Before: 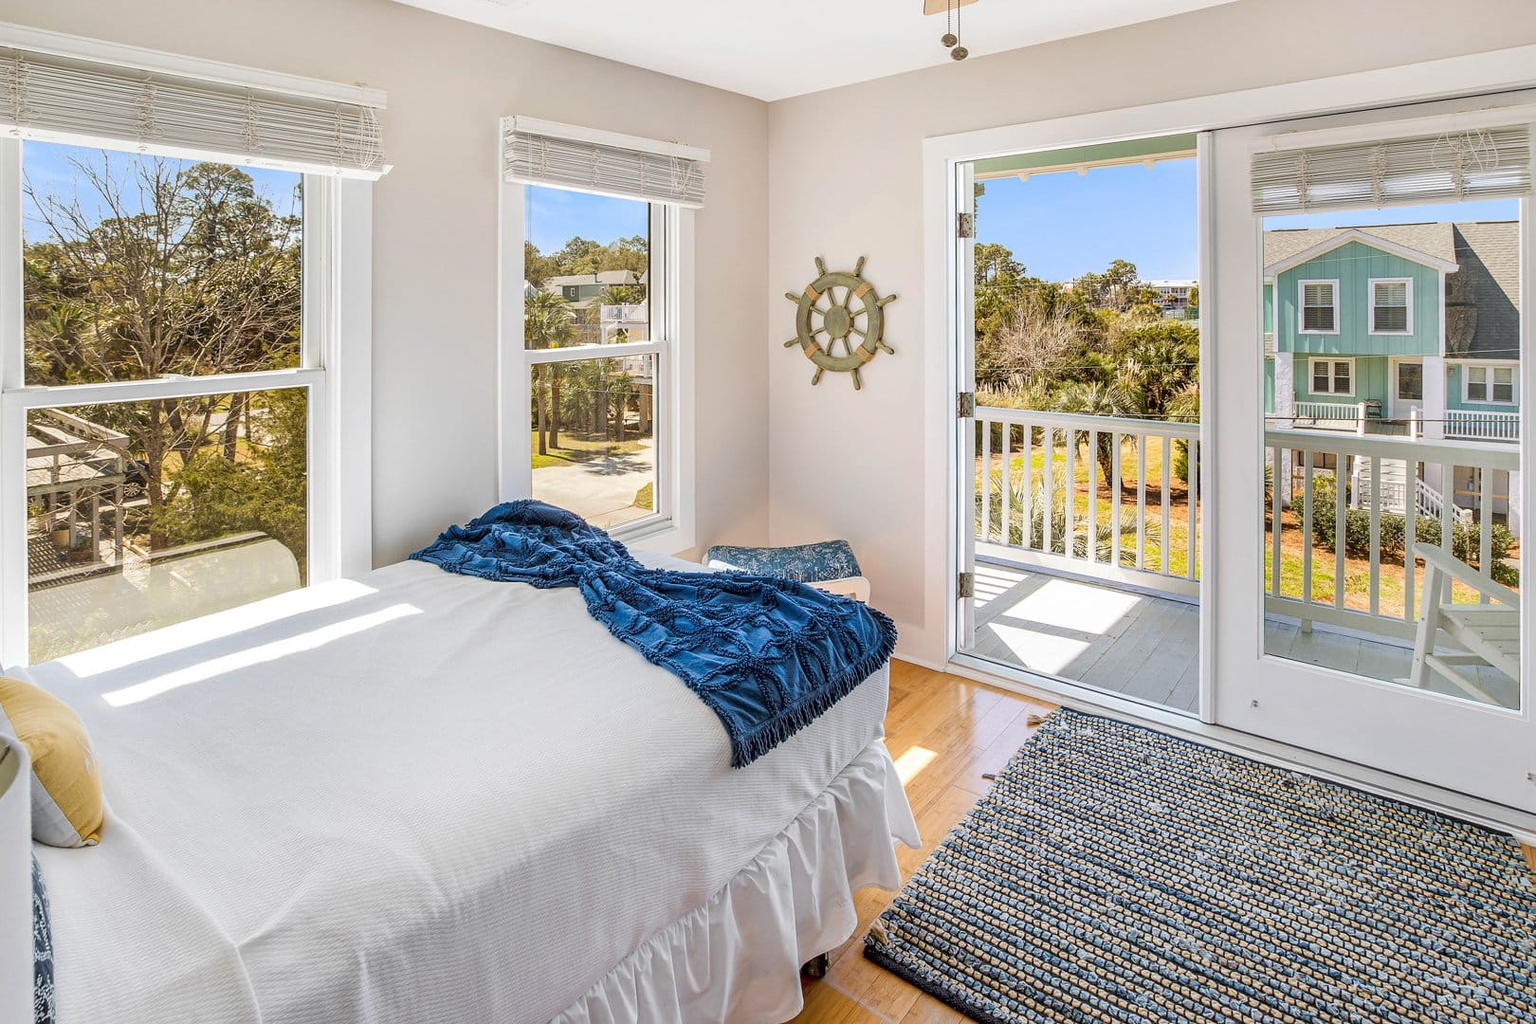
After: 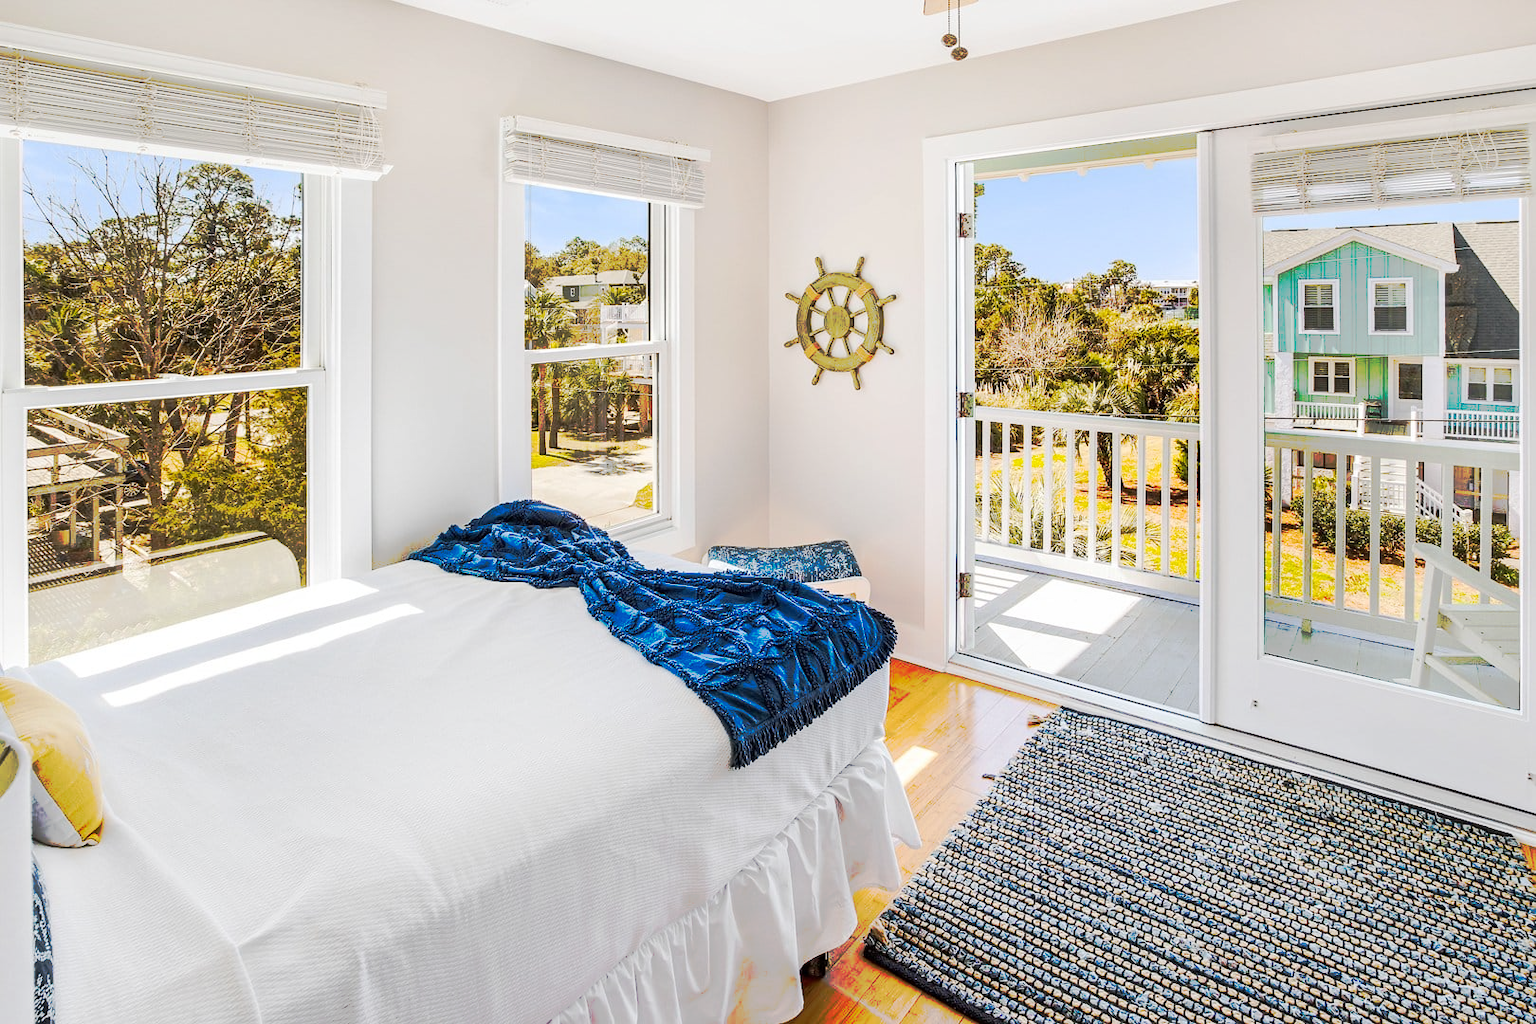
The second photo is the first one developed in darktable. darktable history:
tone curve: curves: ch0 [(0, 0) (0.003, 0.003) (0.011, 0.01) (0.025, 0.023) (0.044, 0.042) (0.069, 0.065) (0.1, 0.094) (0.136, 0.128) (0.177, 0.167) (0.224, 0.211) (0.277, 0.261) (0.335, 0.316) (0.399, 0.376) (0.468, 0.441) (0.543, 0.685) (0.623, 0.741) (0.709, 0.8) (0.801, 0.863) (0.898, 0.929) (1, 1)], preserve colors none
